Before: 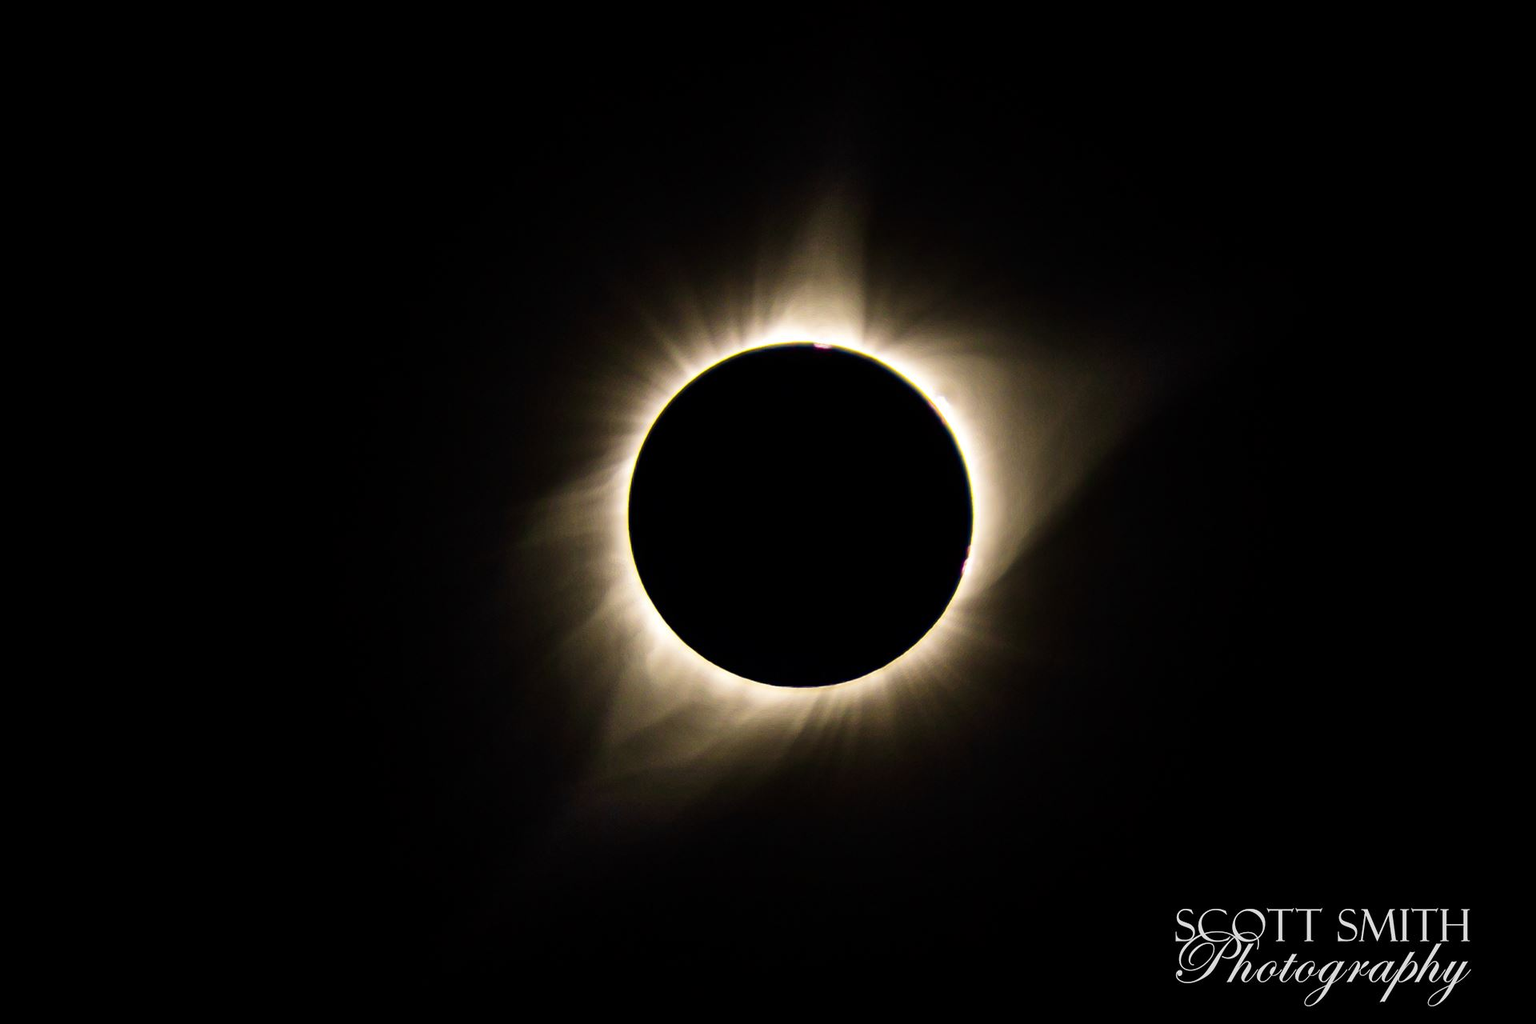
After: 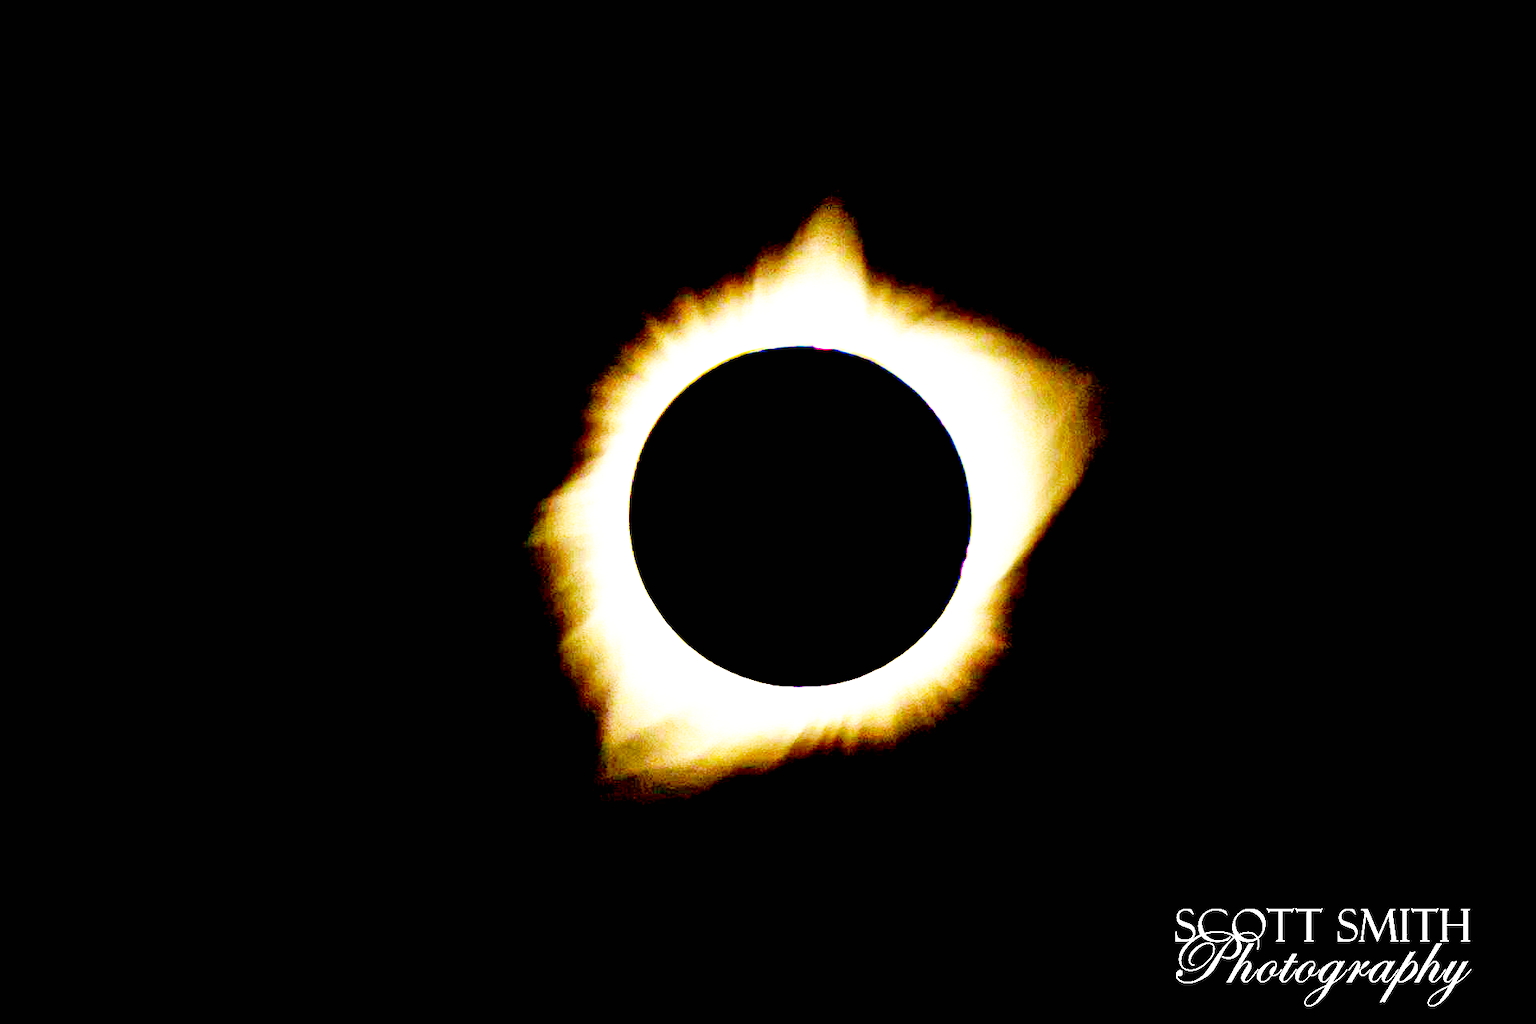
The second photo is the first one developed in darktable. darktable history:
base curve: curves: ch0 [(0, 0) (0.007, 0.004) (0.027, 0.03) (0.046, 0.07) (0.207, 0.54) (0.442, 0.872) (0.673, 0.972) (1, 1)], preserve colors none
exposure: black level correction 0.011, exposure 1.087 EV, compensate exposure bias true, compensate highlight preservation false
